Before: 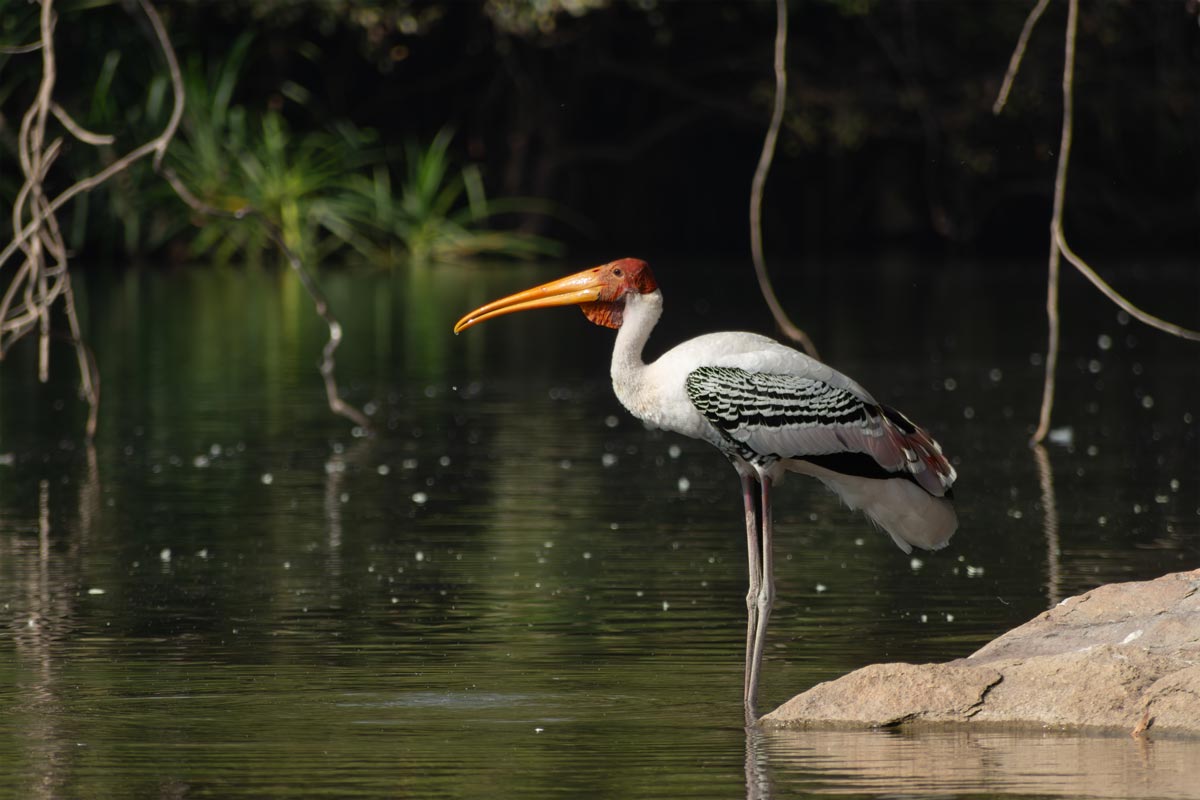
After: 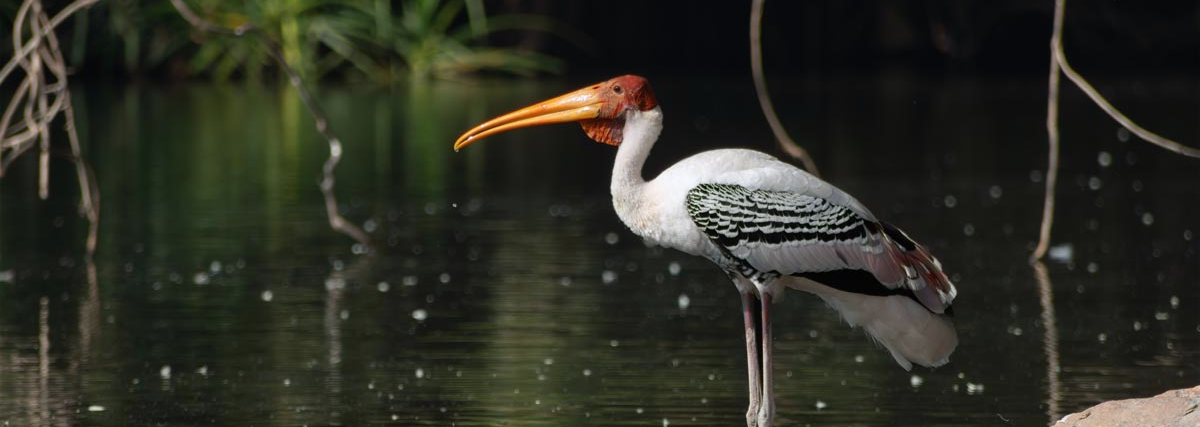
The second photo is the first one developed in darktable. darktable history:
color correction: highlights a* -0.146, highlights b* -5.17, shadows a* -0.133, shadows b* -0.106
crop and rotate: top 22.915%, bottom 23.632%
